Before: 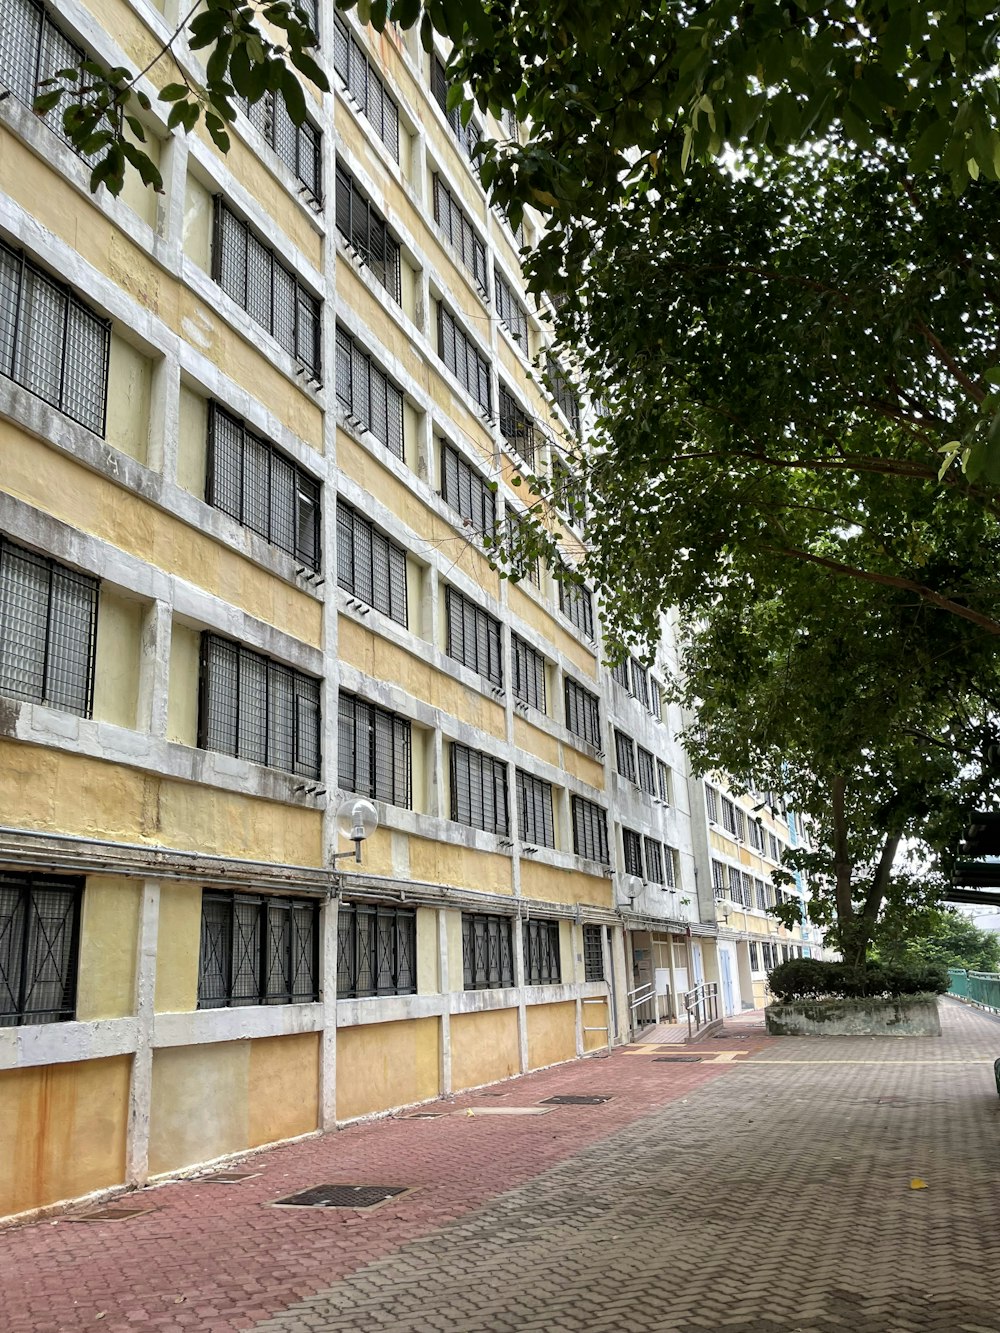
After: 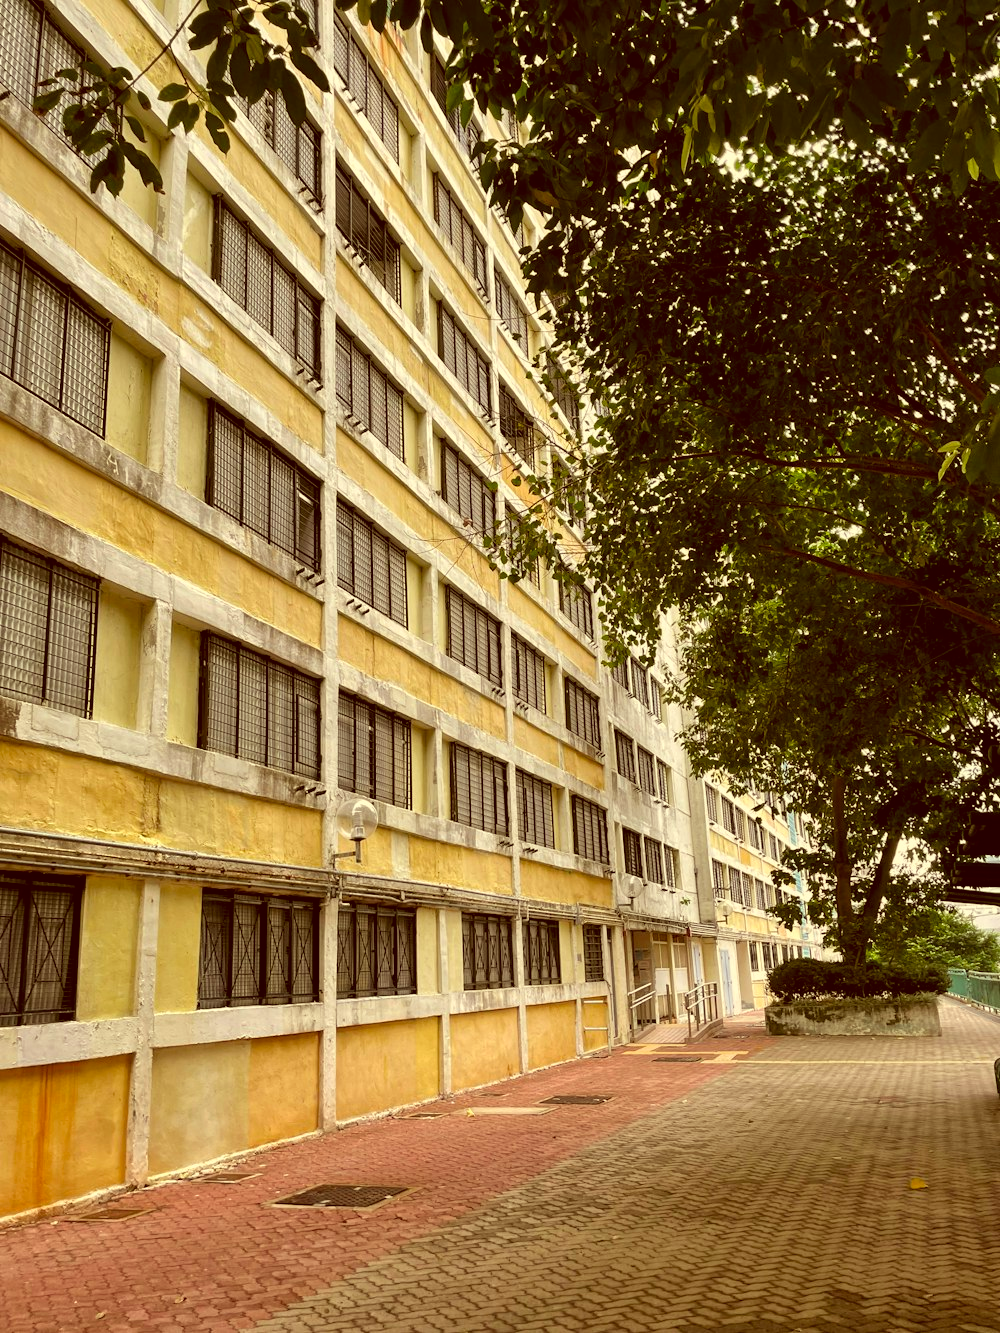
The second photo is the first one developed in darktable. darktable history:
color correction: highlights a* 0.991, highlights b* 24.43, shadows a* 16.09, shadows b* 24.58
